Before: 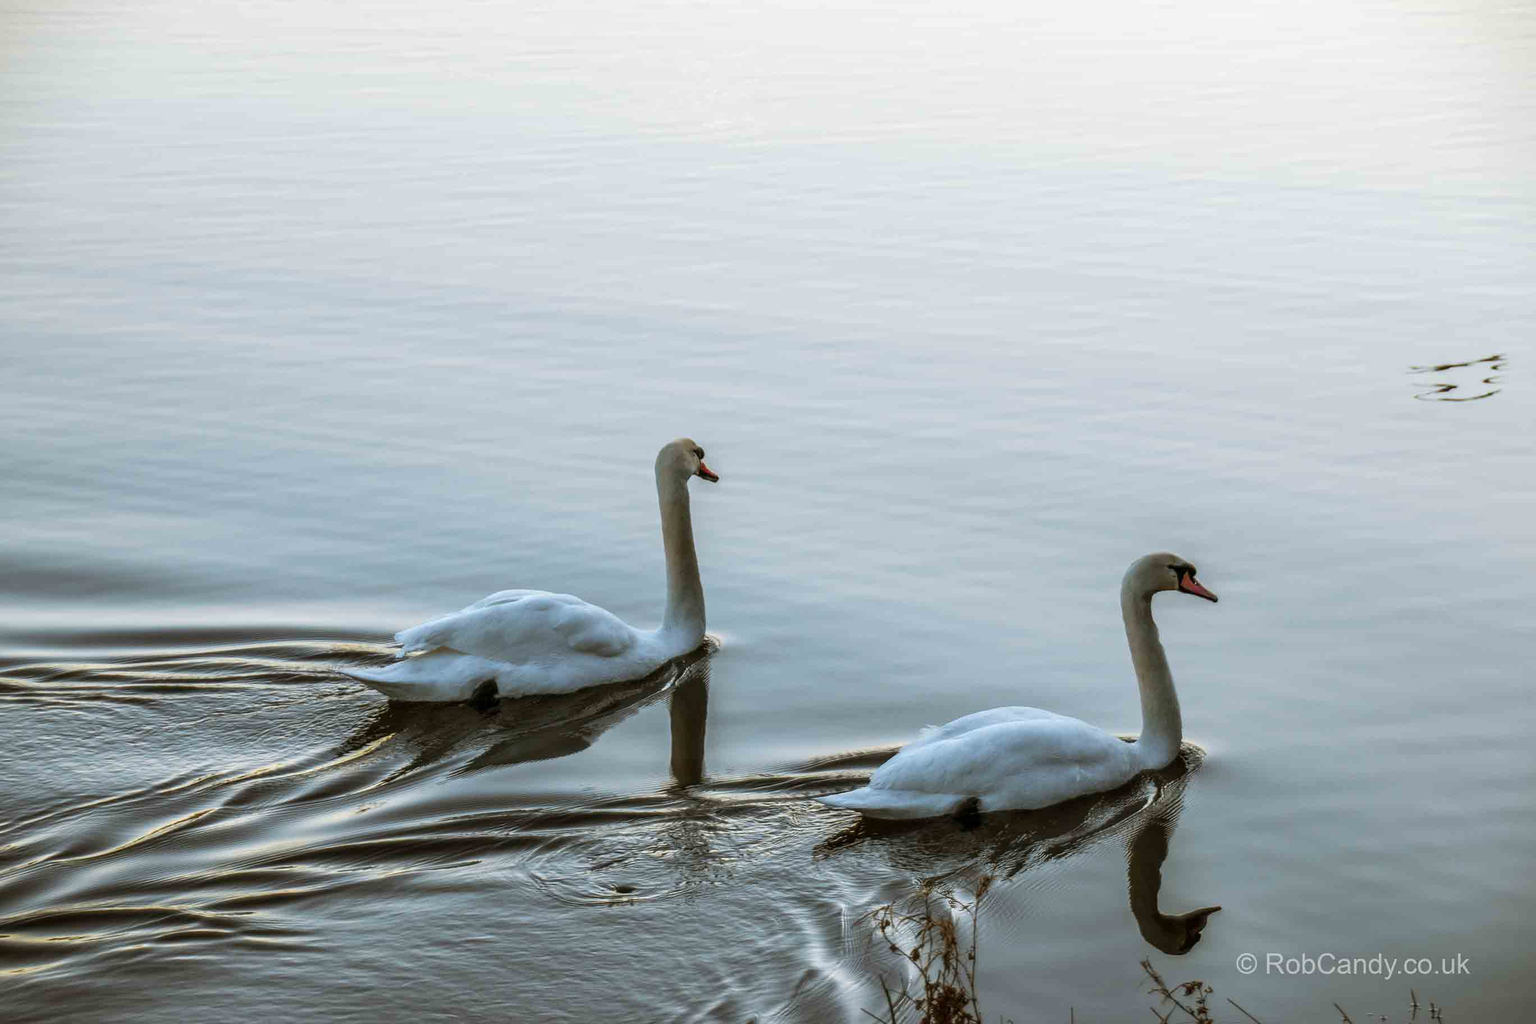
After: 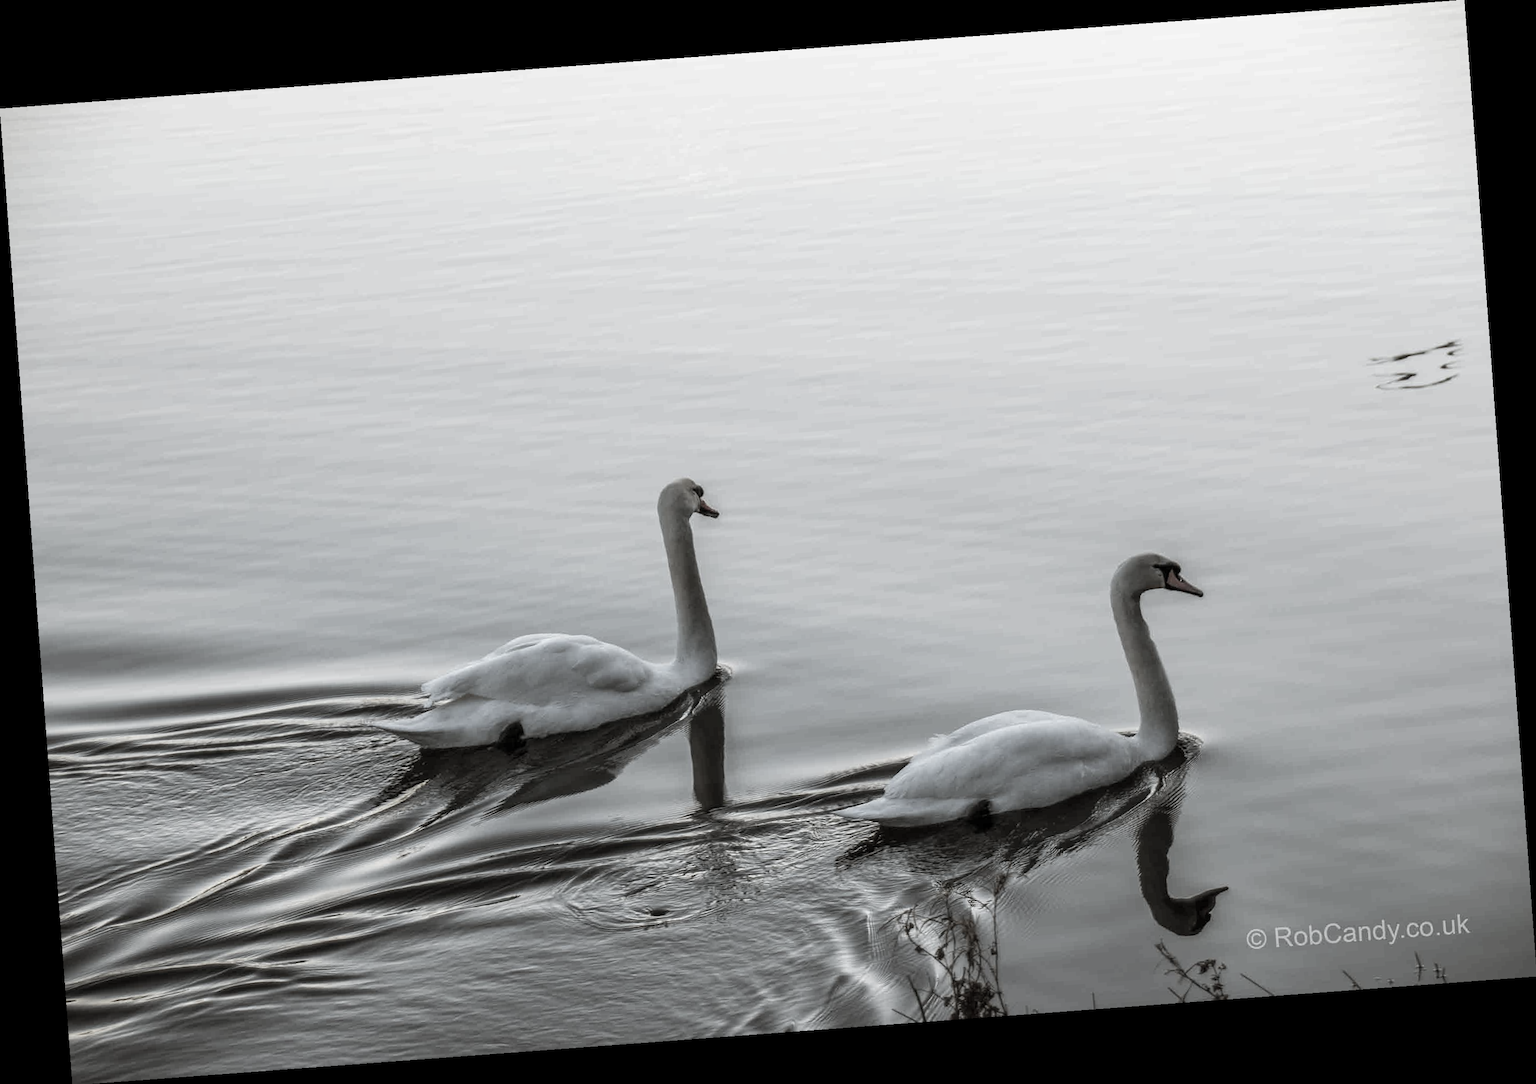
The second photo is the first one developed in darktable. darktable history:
color balance rgb: linear chroma grading › shadows -3%, linear chroma grading › highlights -4%
color correction: saturation 0.2
rotate and perspective: rotation -4.25°, automatic cropping off
